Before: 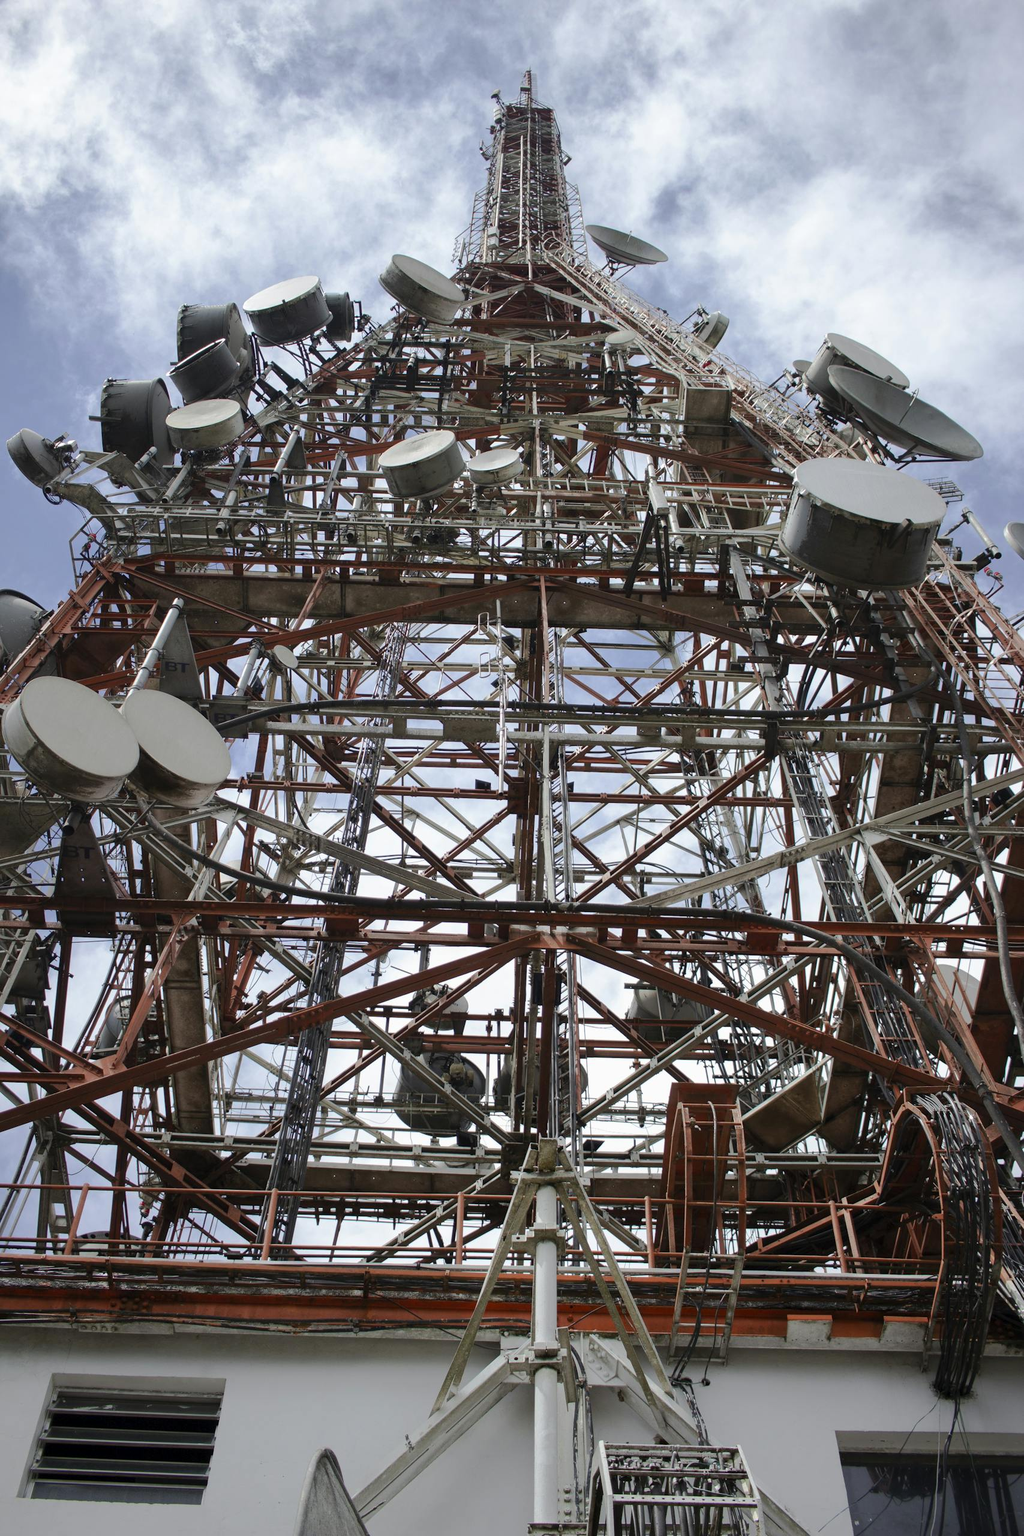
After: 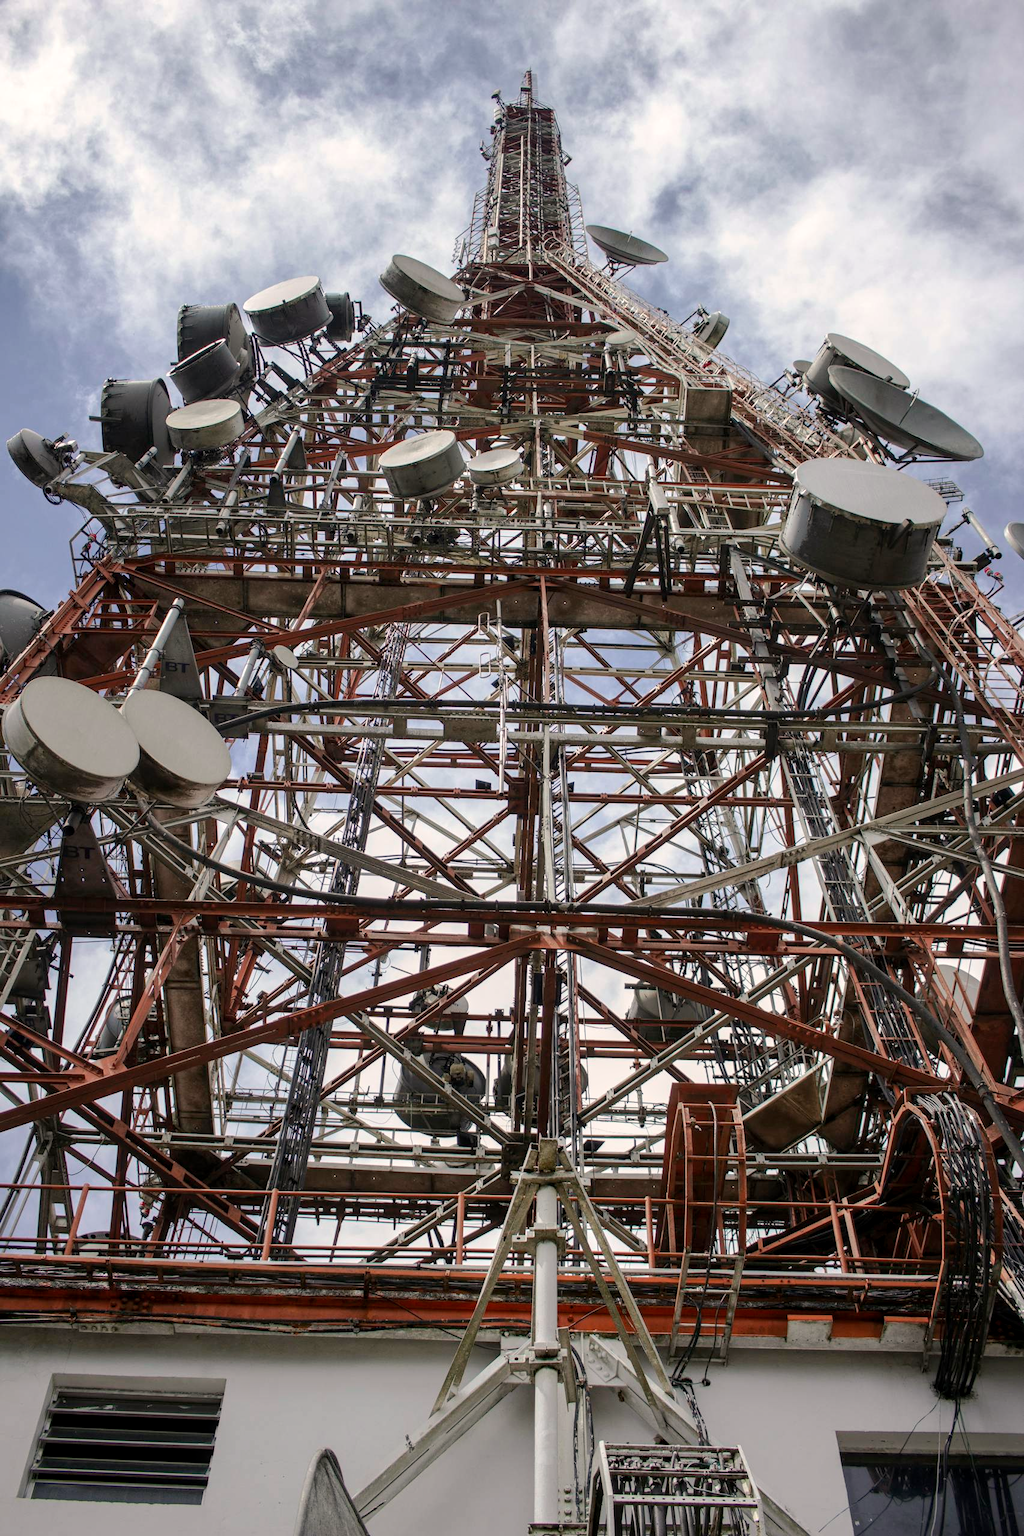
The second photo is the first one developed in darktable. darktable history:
color correction: highlights a* 3.54, highlights b* 5.11
local contrast: on, module defaults
